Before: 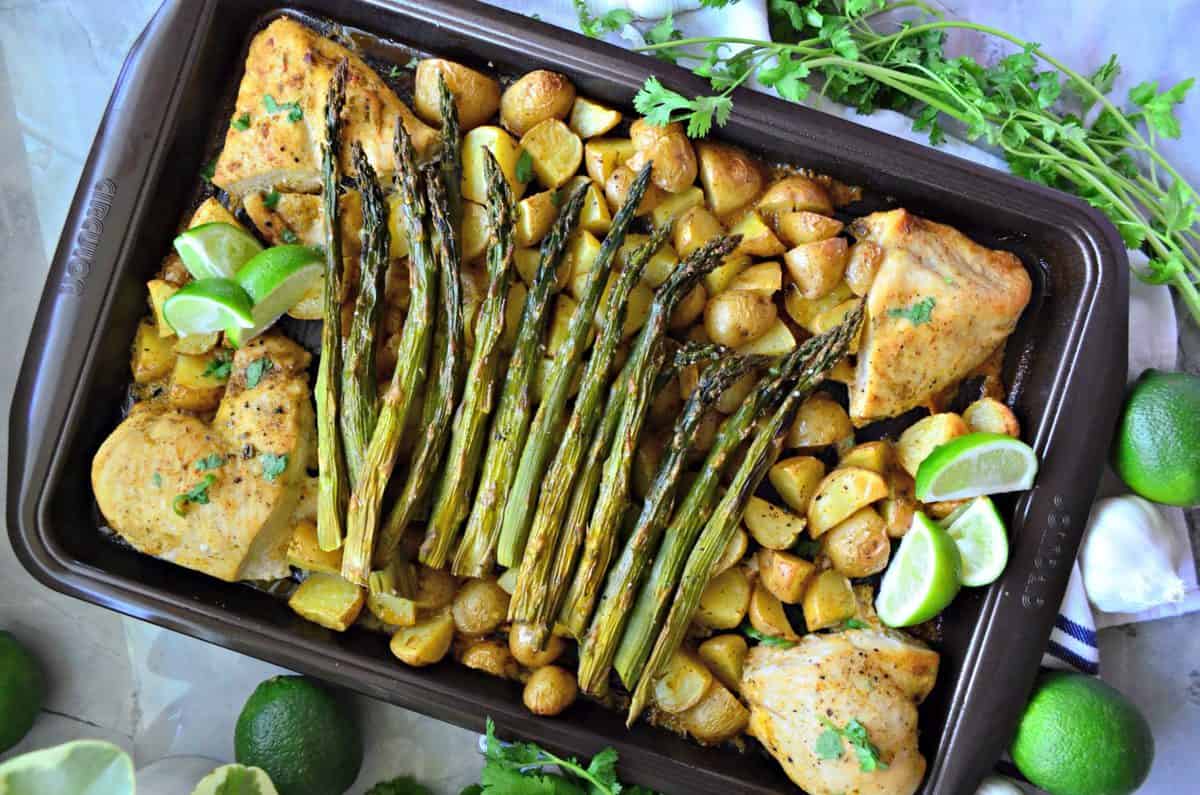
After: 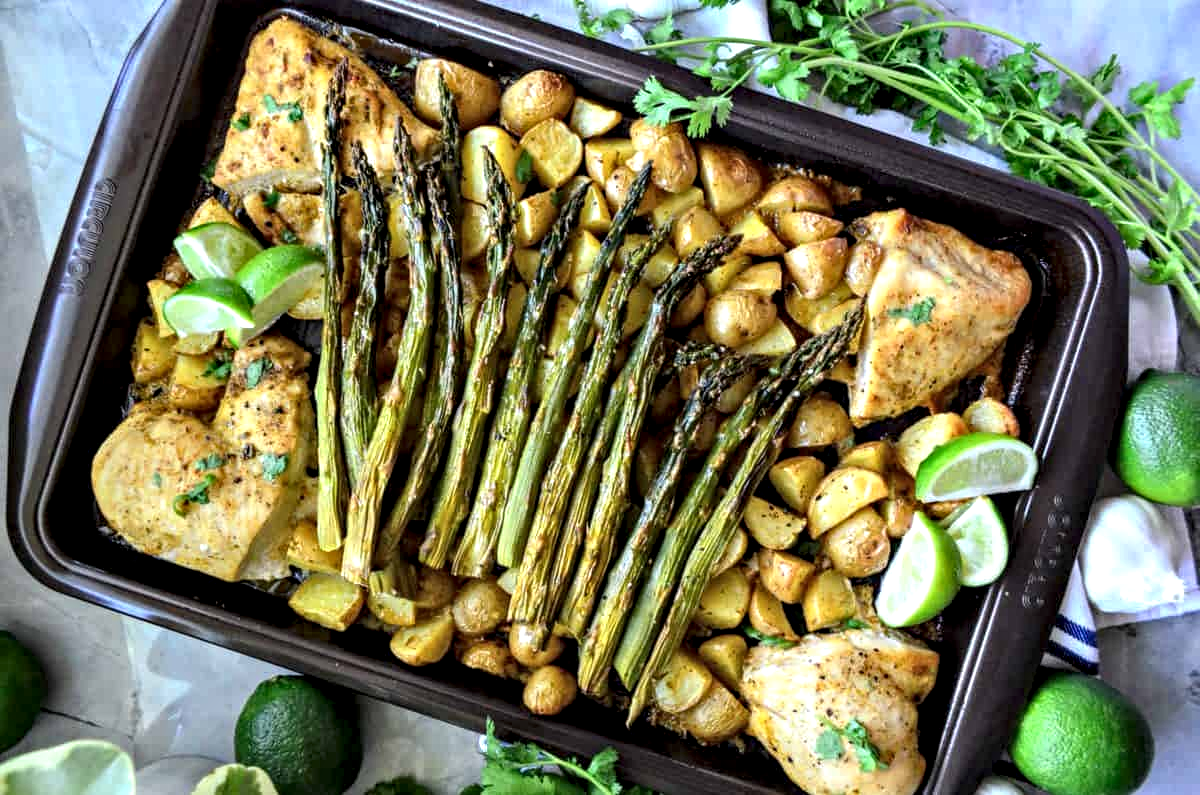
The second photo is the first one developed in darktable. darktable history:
local contrast: highlights 65%, shadows 54%, detail 169%, midtone range 0.519
